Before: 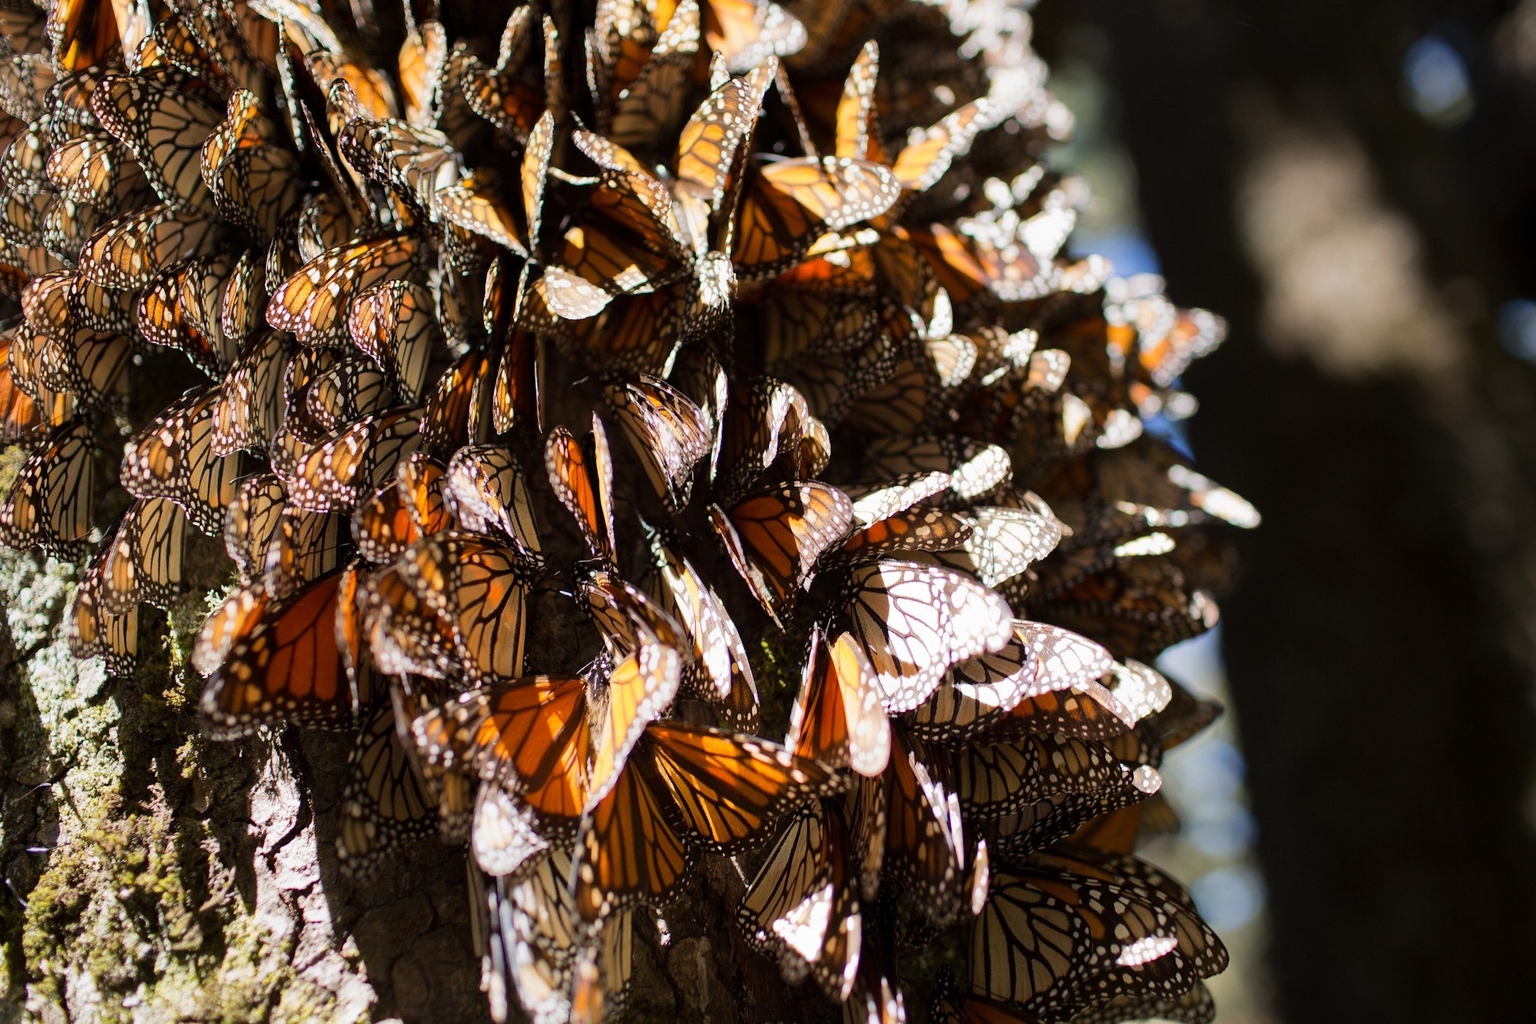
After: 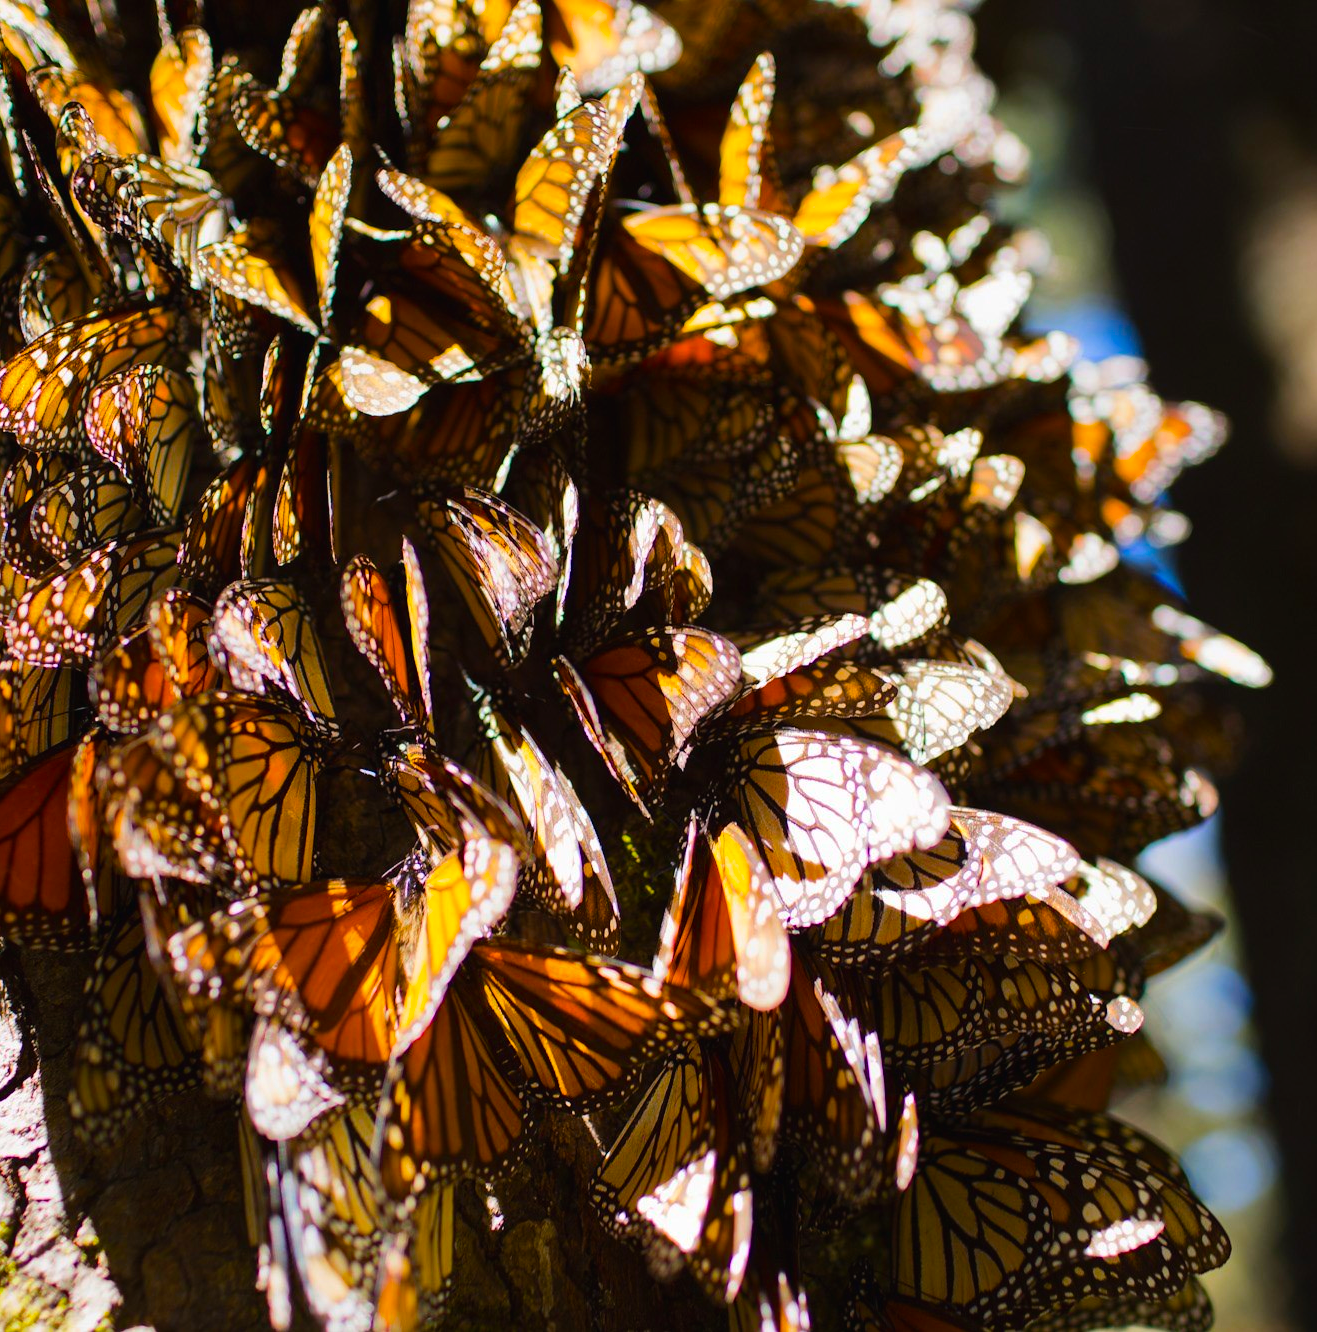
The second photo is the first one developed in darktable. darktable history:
color balance rgb: shadows lift › luminance -20.147%, global offset › luminance 0.222%, linear chroma grading › global chroma 14.491%, perceptual saturation grading › global saturation 50.979%
crop and rotate: left 18.475%, right 15.658%
